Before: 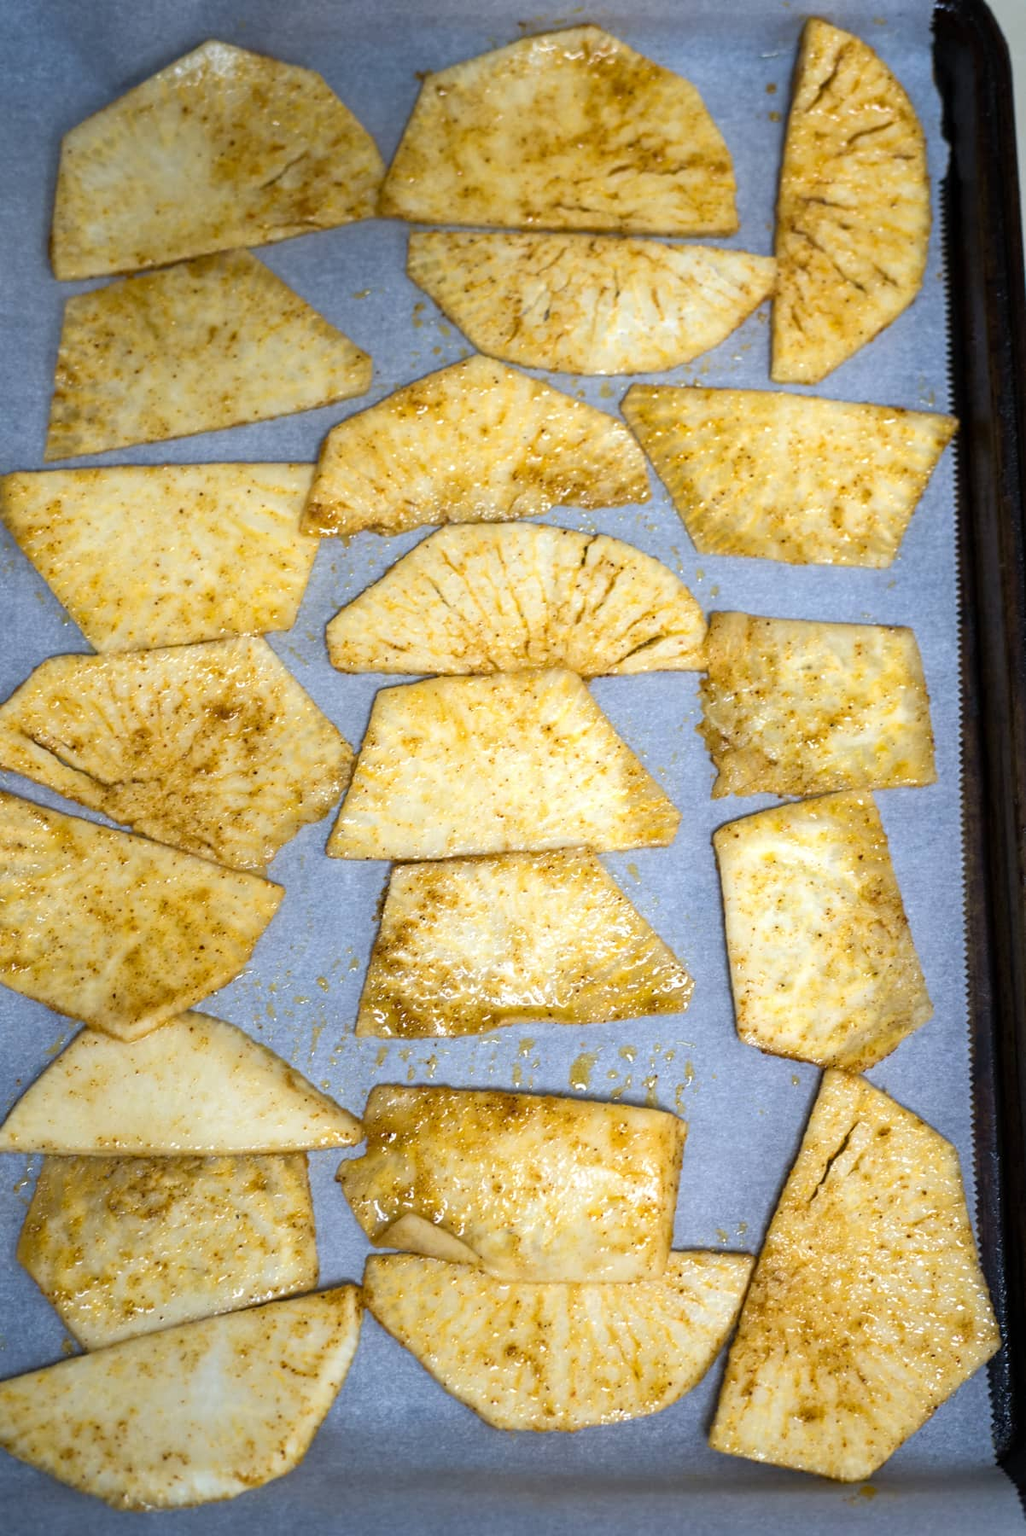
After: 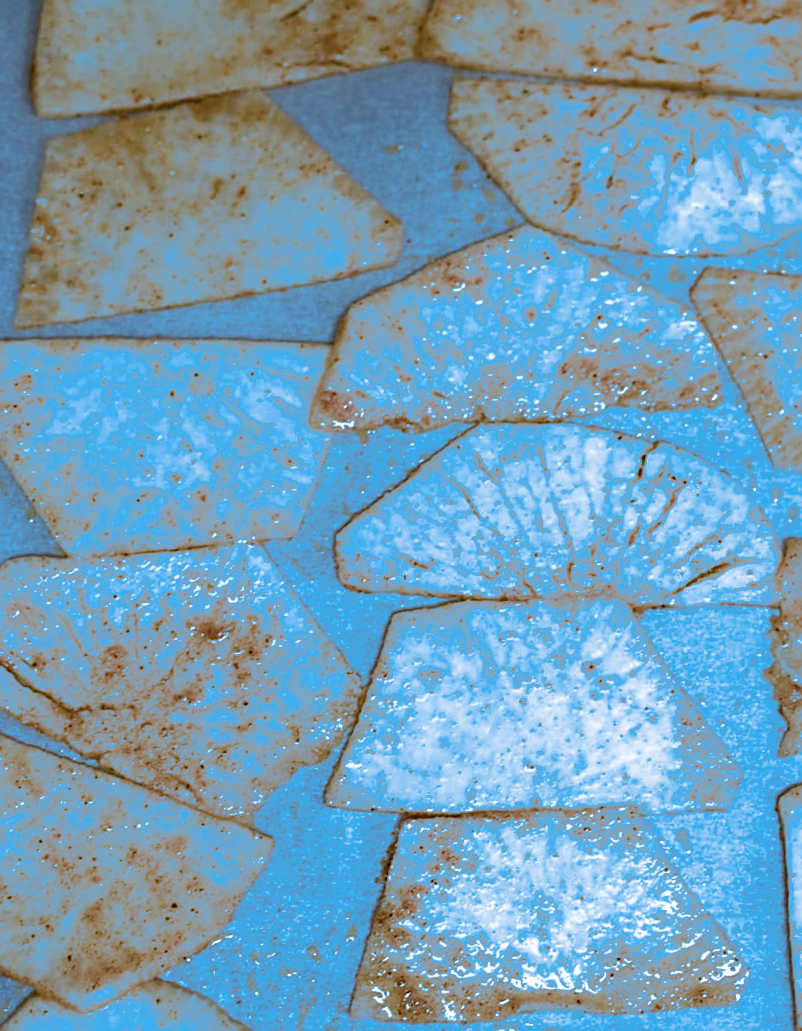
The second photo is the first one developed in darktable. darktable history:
crop and rotate: angle -4.99°, left 2.122%, top 6.945%, right 27.566%, bottom 30.519%
split-toning: shadows › hue 220°, shadows › saturation 0.64, highlights › hue 220°, highlights › saturation 0.64, balance 0, compress 5.22%
rotate and perspective: rotation -2.56°, automatic cropping off
sharpen: on, module defaults
